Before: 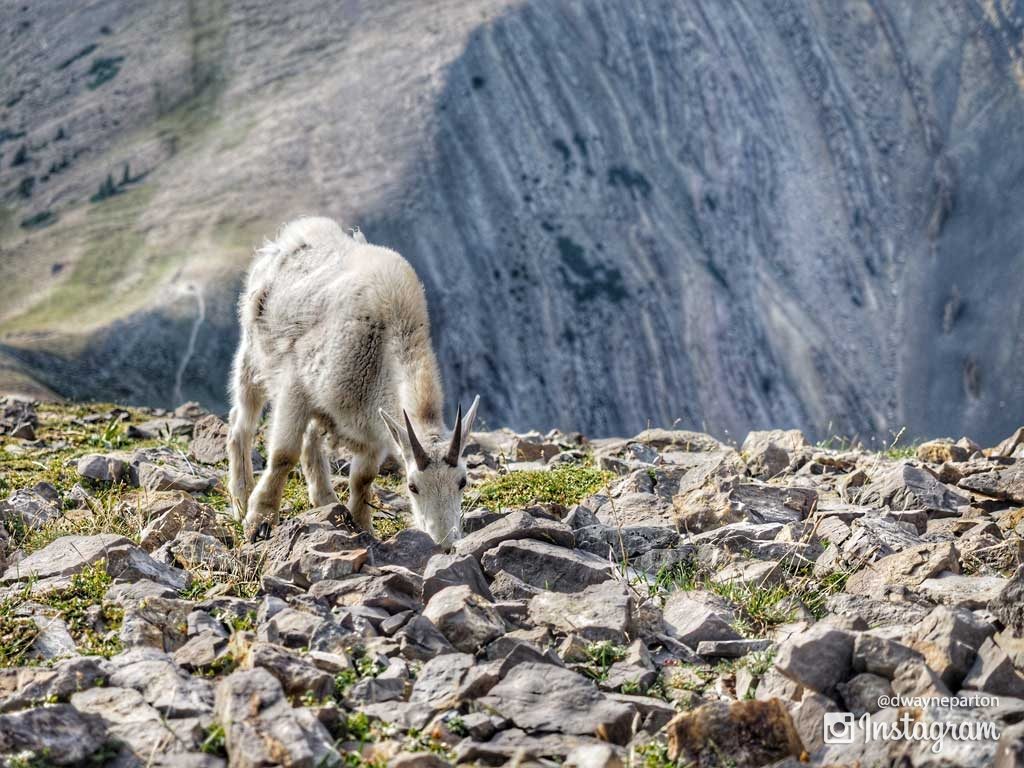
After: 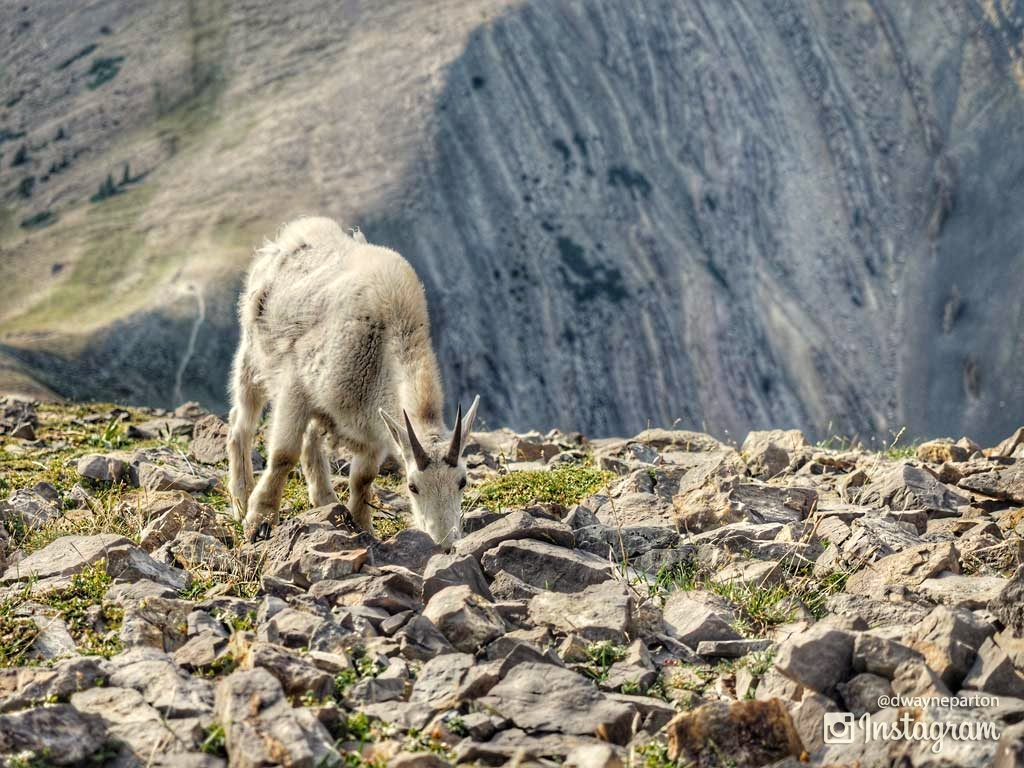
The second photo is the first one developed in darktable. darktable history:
white balance: red 1.029, blue 0.92
exposure: black level correction 0, compensate exposure bias true, compensate highlight preservation false
